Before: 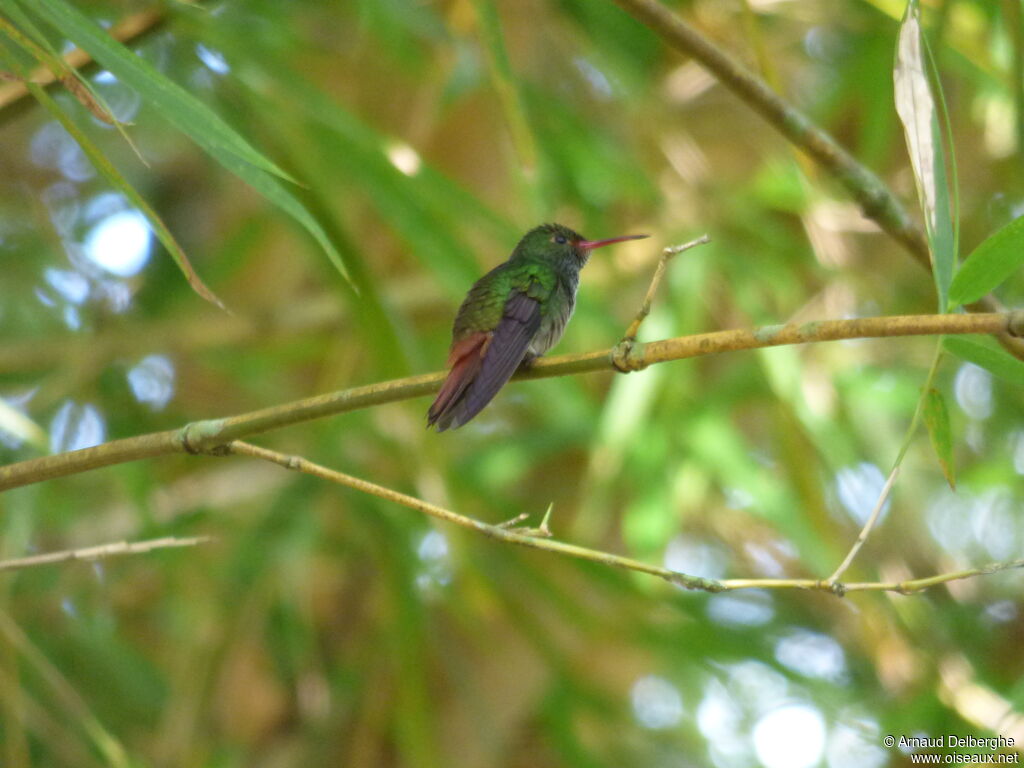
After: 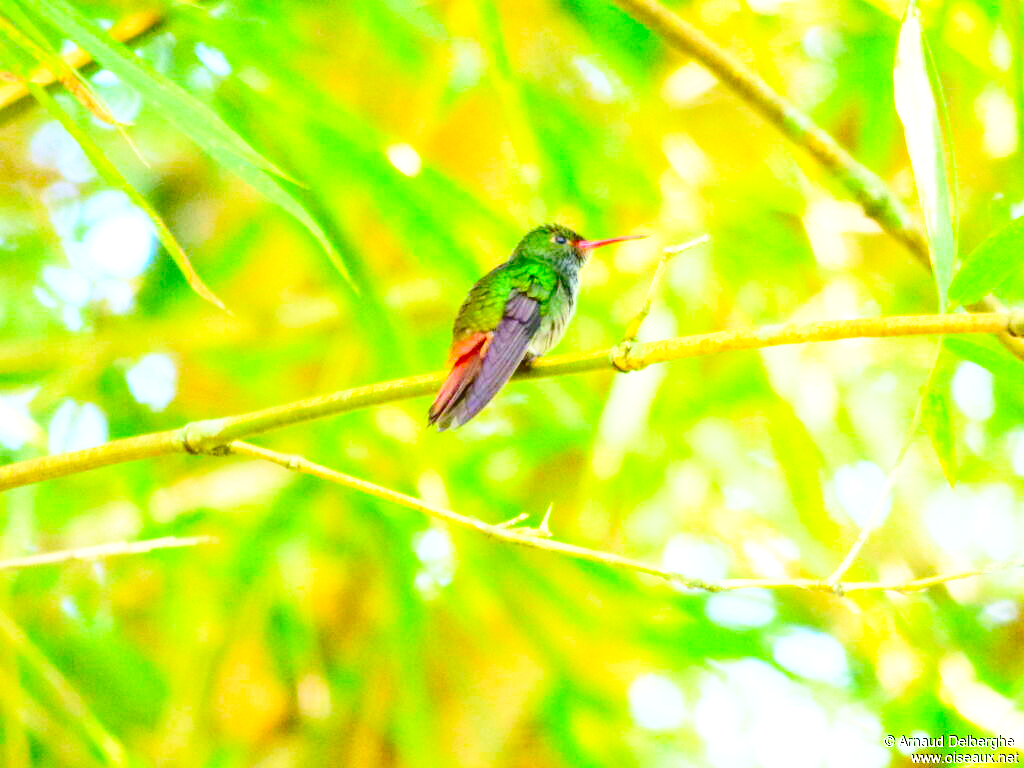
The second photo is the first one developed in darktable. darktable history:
base curve: curves: ch0 [(0, 0) (0.028, 0.03) (0.121, 0.232) (0.46, 0.748) (0.859, 0.968) (1, 1)], preserve colors none
contrast brightness saturation: contrast 0.26, brightness 0.02, saturation 0.87
exposure: black level correction 0, exposure 1 EV, compensate exposure bias true, compensate highlight preservation false
